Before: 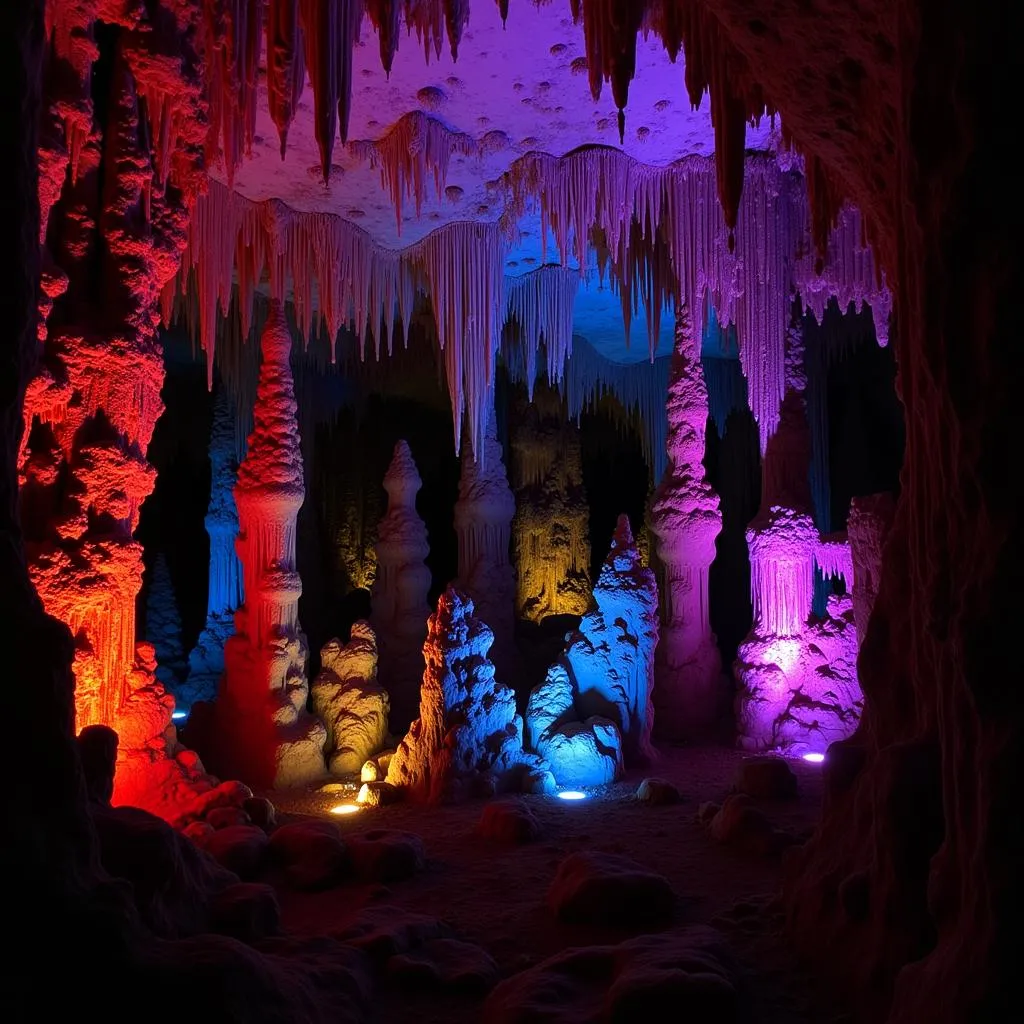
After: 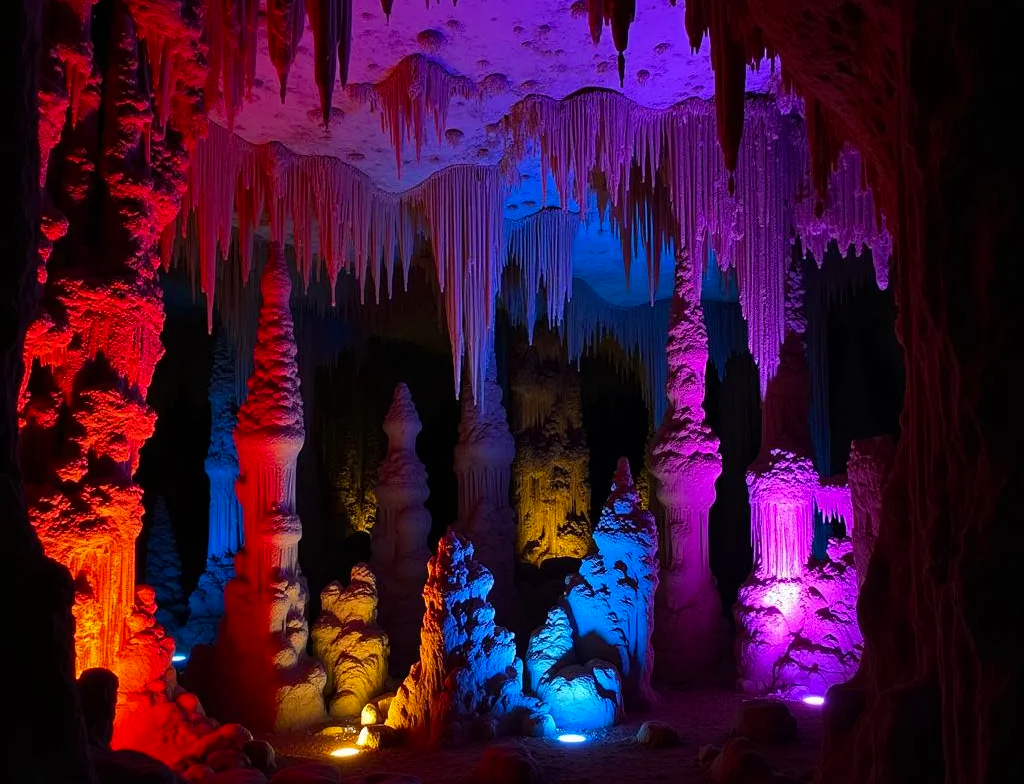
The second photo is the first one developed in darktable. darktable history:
crop: top 5.632%, bottom 17.709%
color balance rgb: perceptual saturation grading › global saturation 19.654%
